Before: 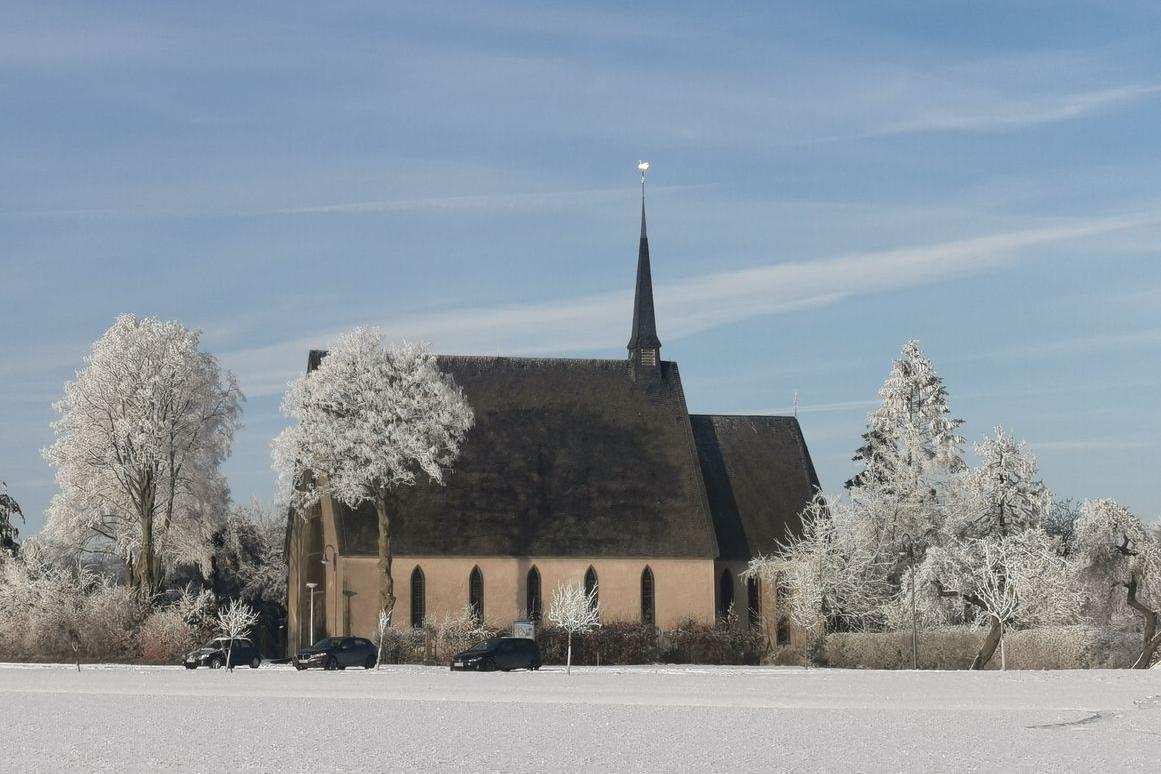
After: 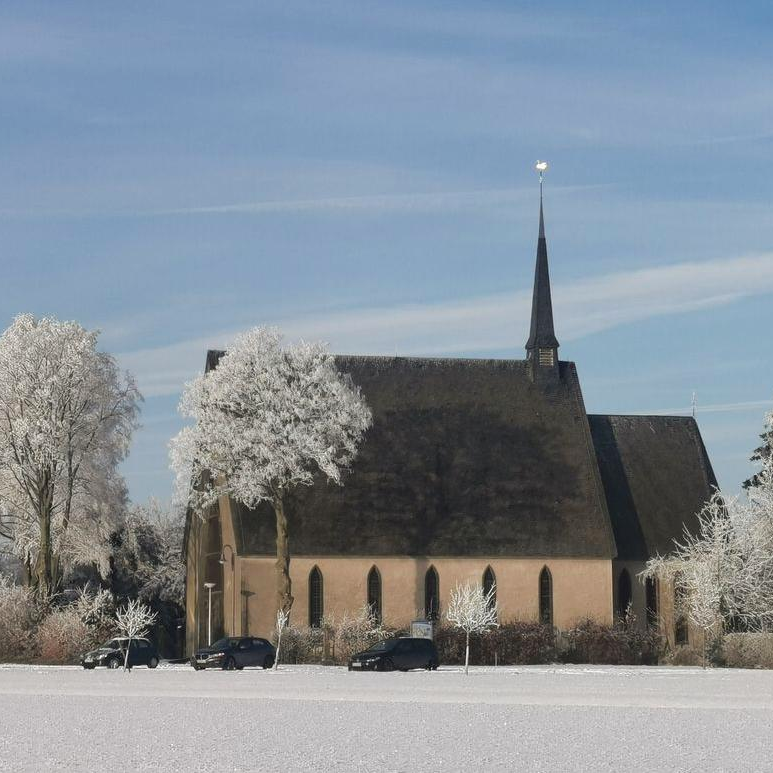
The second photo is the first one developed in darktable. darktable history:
crop and rotate: left 8.786%, right 24.548%
color balance rgb: shadows fall-off 101%, linear chroma grading › mid-tones 7.63%, perceptual saturation grading › mid-tones 11.68%, mask middle-gray fulcrum 22.45%, global vibrance 10.11%, saturation formula JzAzBz (2021)
